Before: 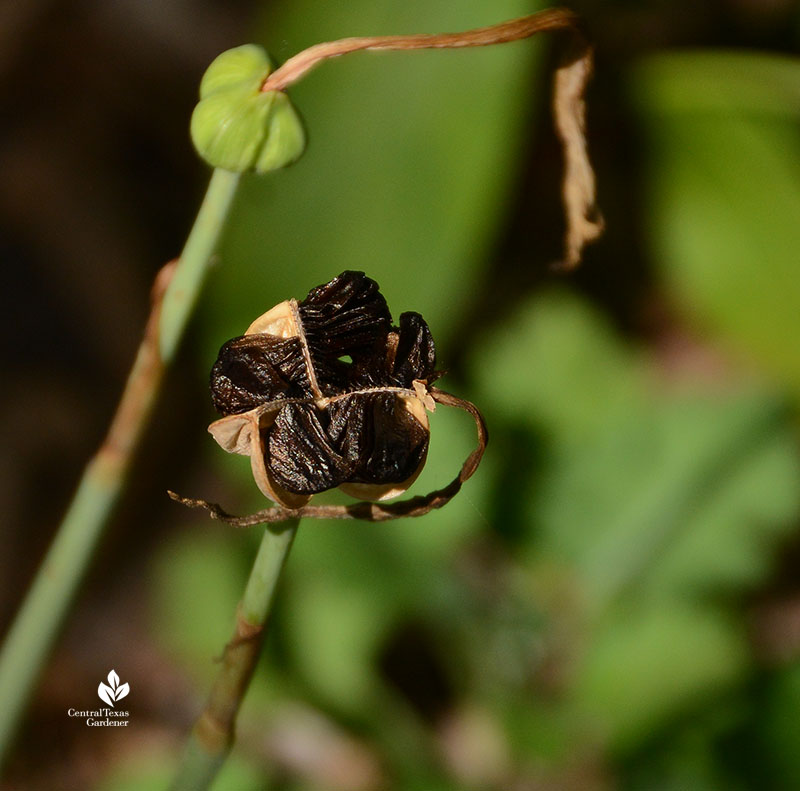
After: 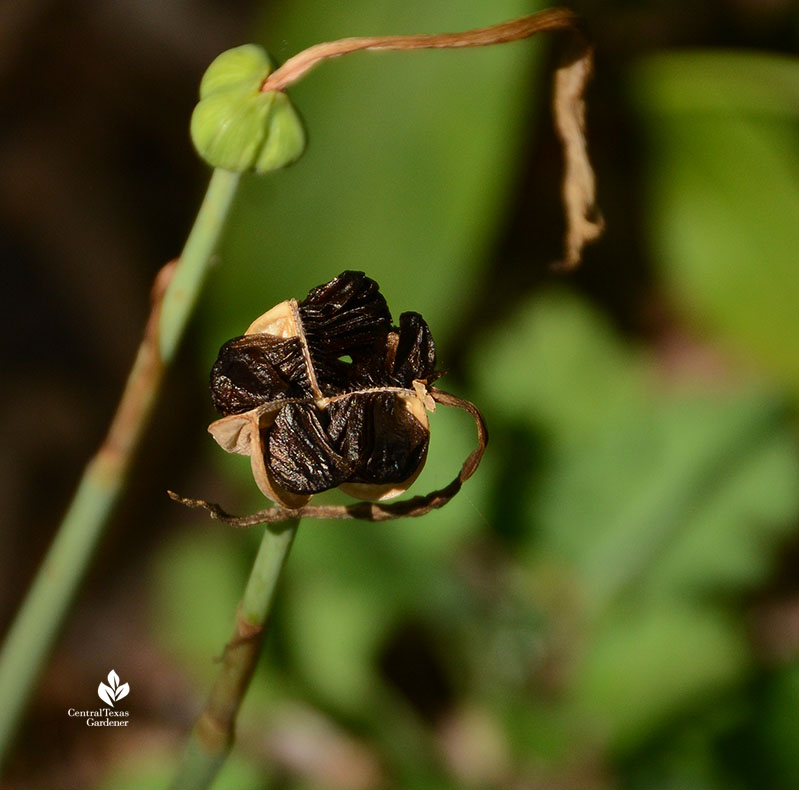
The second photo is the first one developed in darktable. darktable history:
crop: left 0.089%
velvia: strength 10.11%
